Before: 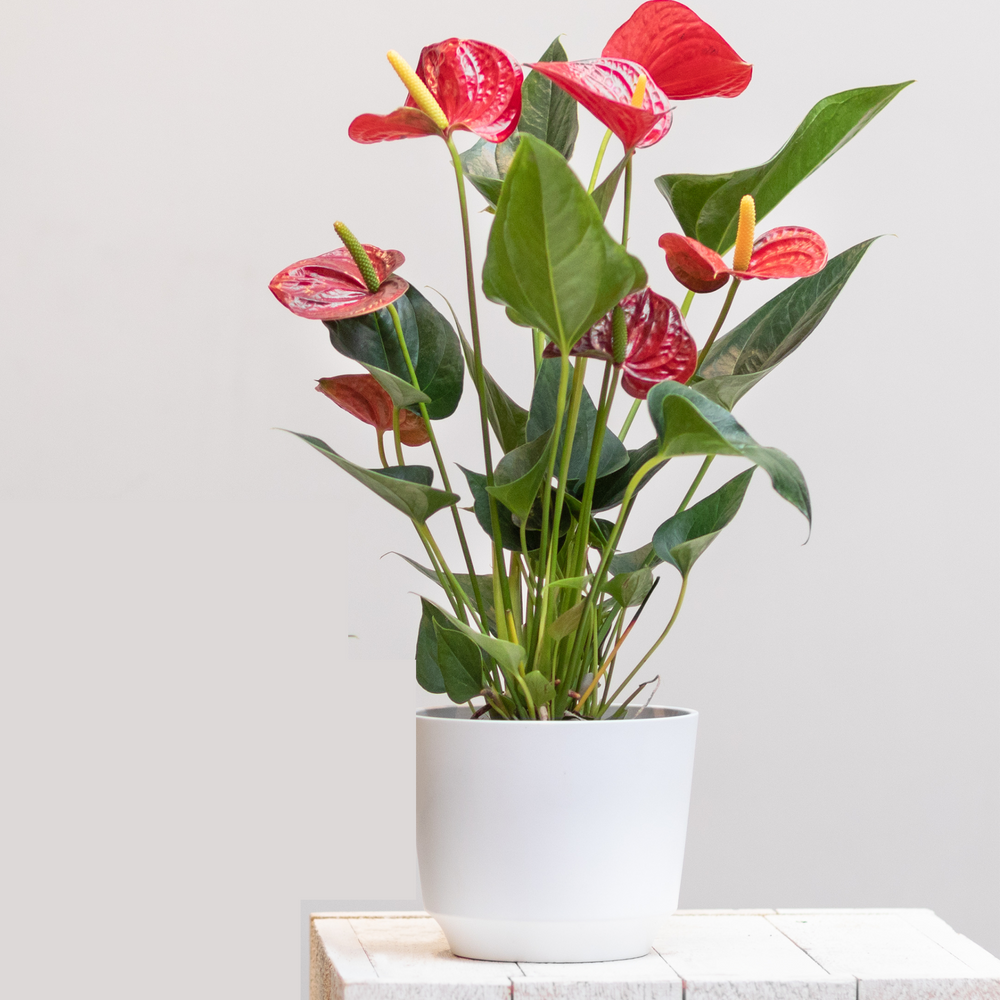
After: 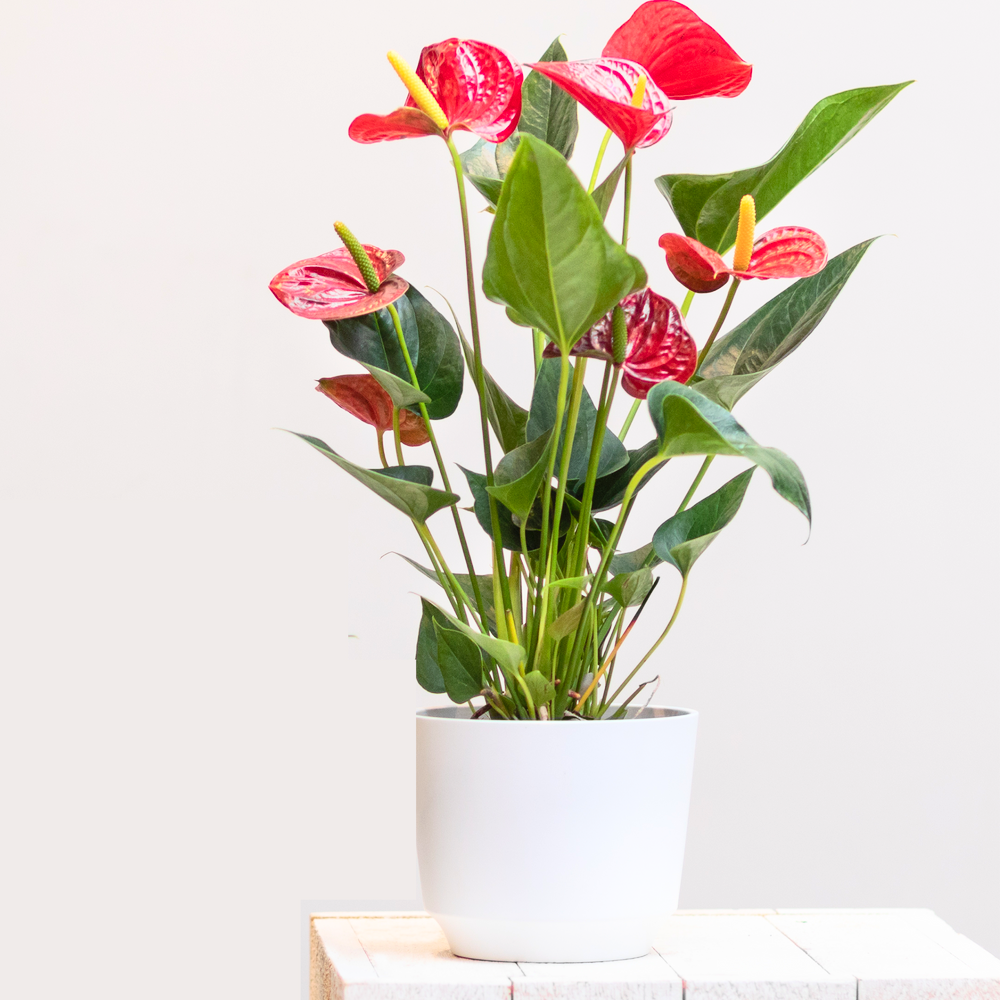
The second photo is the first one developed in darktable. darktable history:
contrast brightness saturation: contrast 0.204, brightness 0.16, saturation 0.221
